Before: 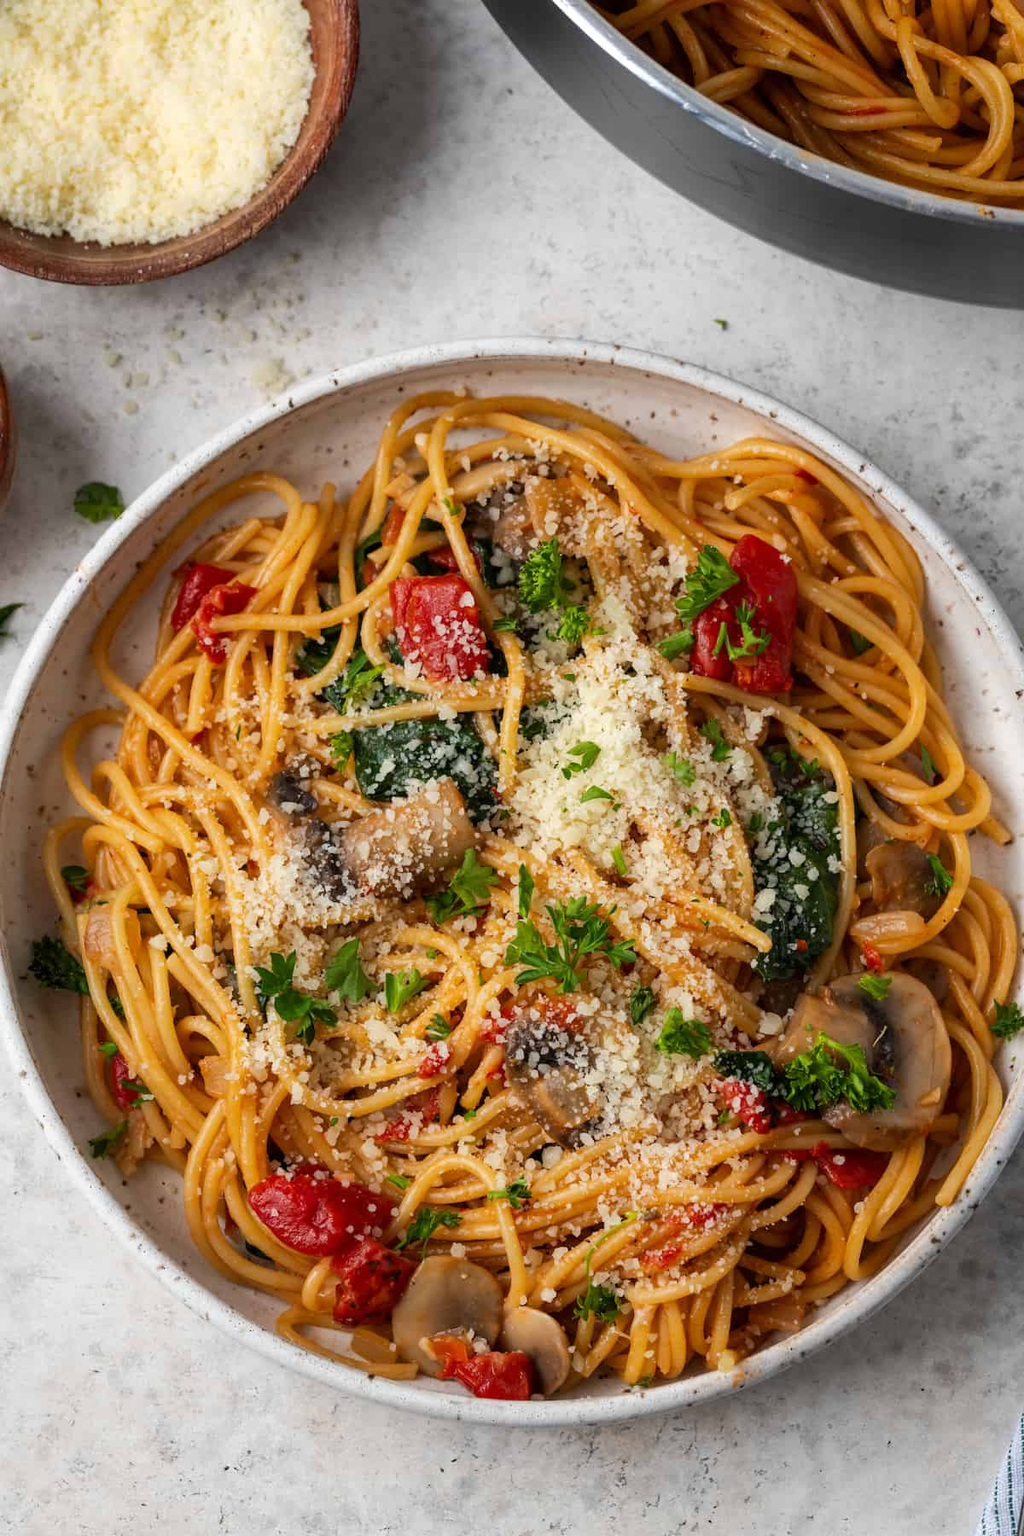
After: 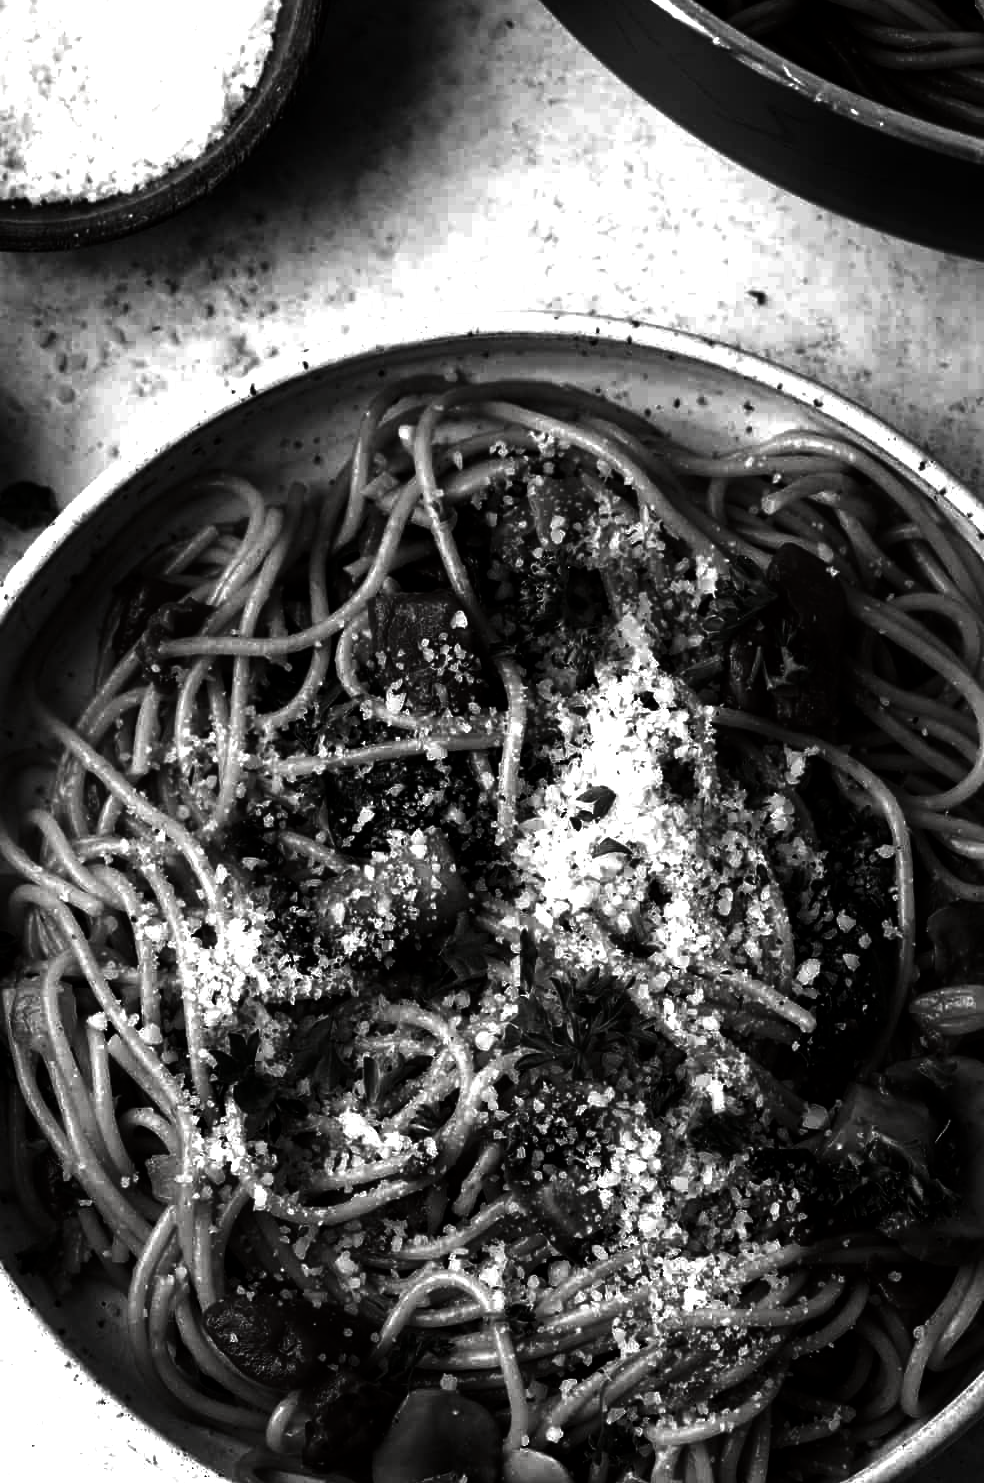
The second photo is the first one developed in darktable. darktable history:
contrast brightness saturation: contrast 0.017, brightness -0.994, saturation -0.987
color balance rgb: linear chroma grading › global chroma 5.67%, perceptual saturation grading › global saturation 30.203%, perceptual brilliance grading › global brilliance -5.435%, perceptual brilliance grading › highlights 25.21%, perceptual brilliance grading › mid-tones 6.893%, perceptual brilliance grading › shadows -4.59%
crop and rotate: left 7.356%, top 4.648%, right 10.627%, bottom 12.962%
